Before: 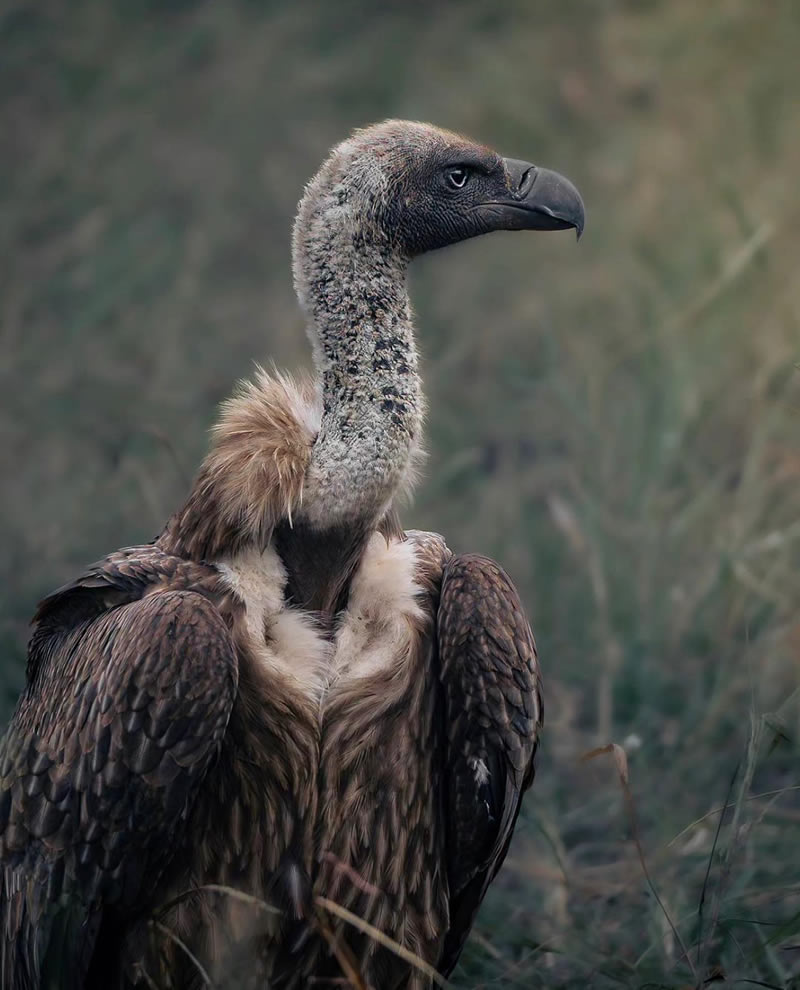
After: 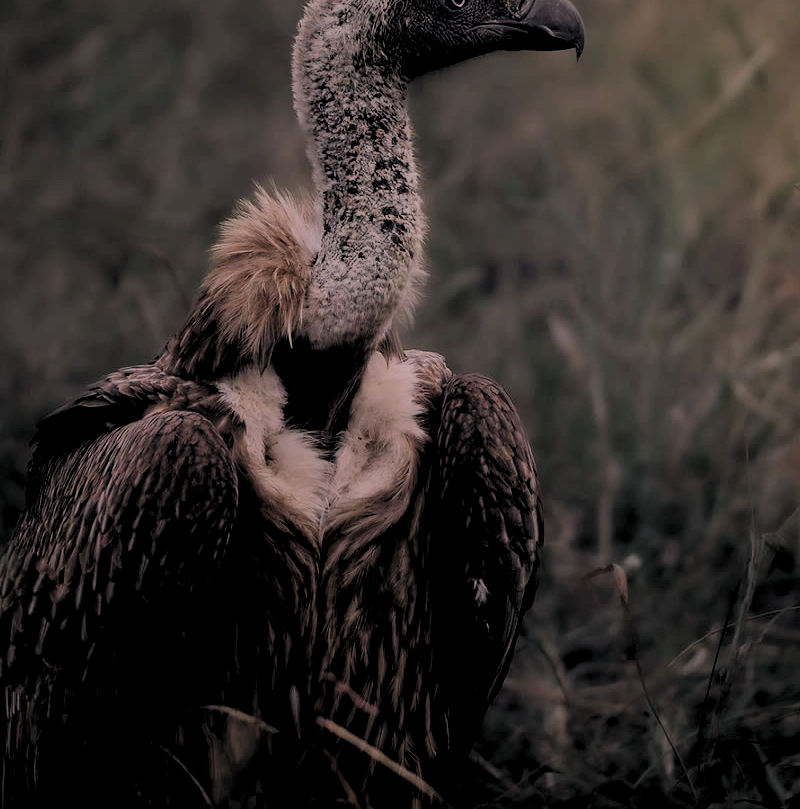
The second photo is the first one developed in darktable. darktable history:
filmic rgb: black relative exposure -6.18 EV, white relative exposure 6.97 EV, hardness 2.27, iterations of high-quality reconstruction 0
levels: levels [0.116, 0.574, 1]
crop and rotate: top 18.241%
color correction: highlights a* 14.54, highlights b* 4.88
